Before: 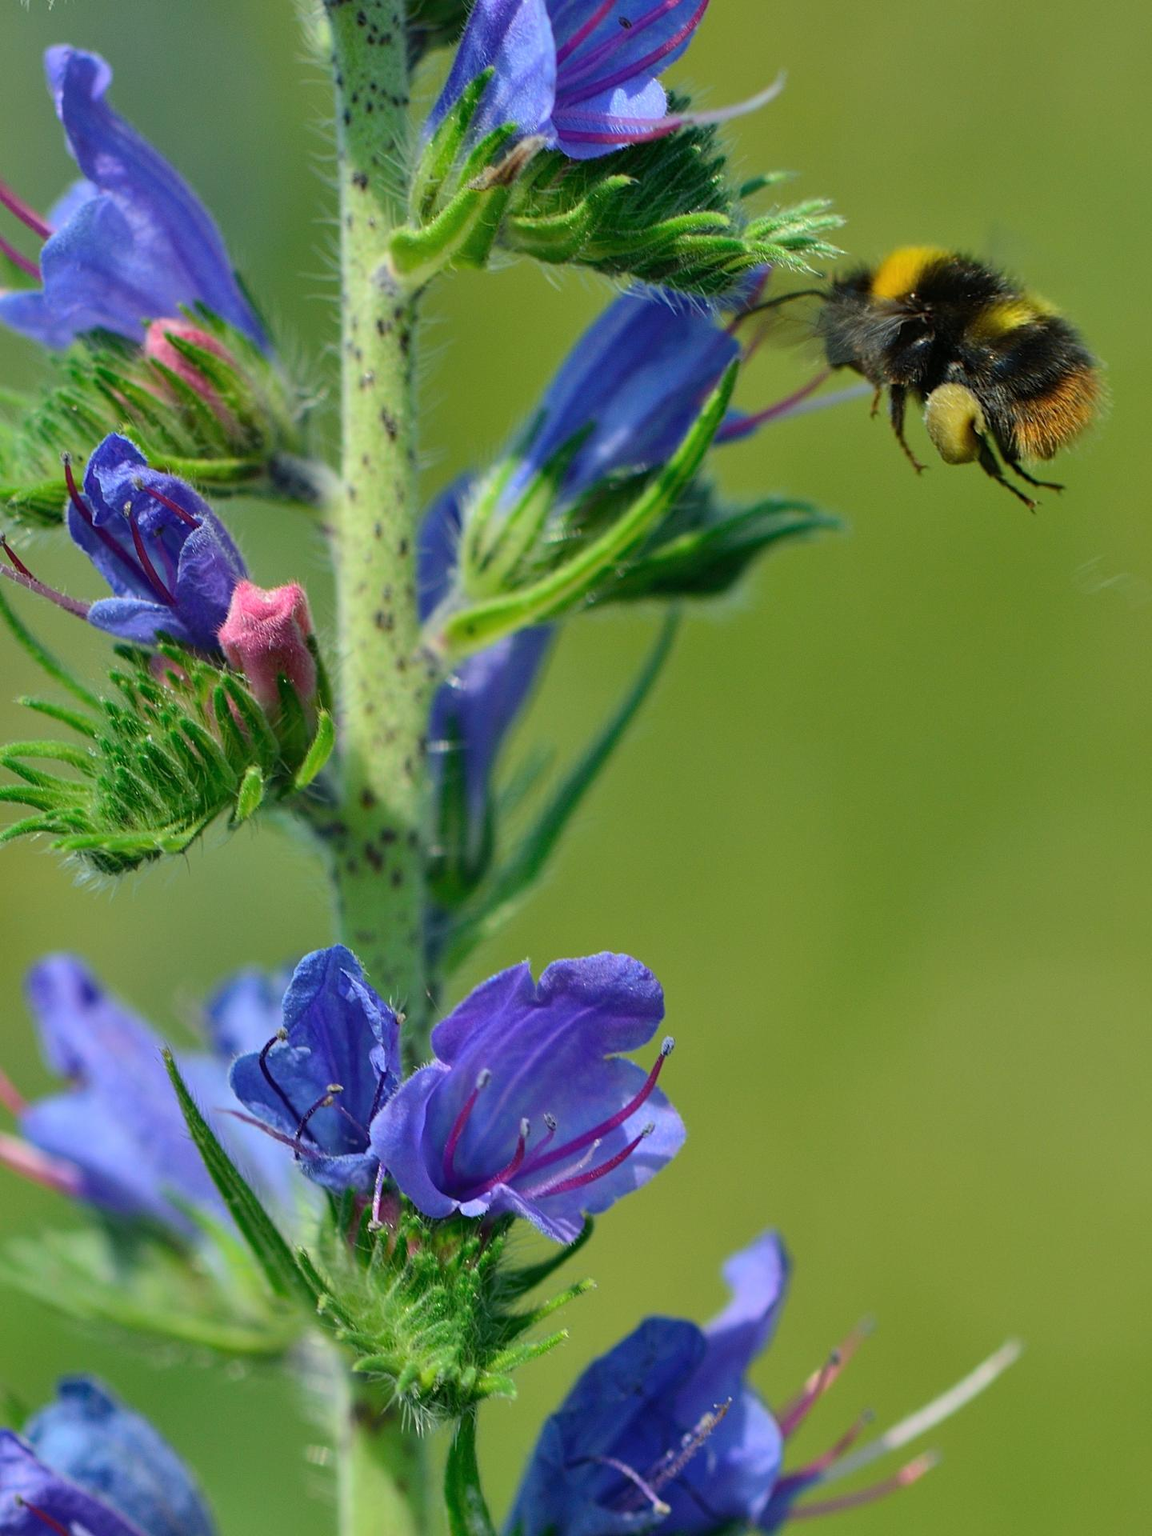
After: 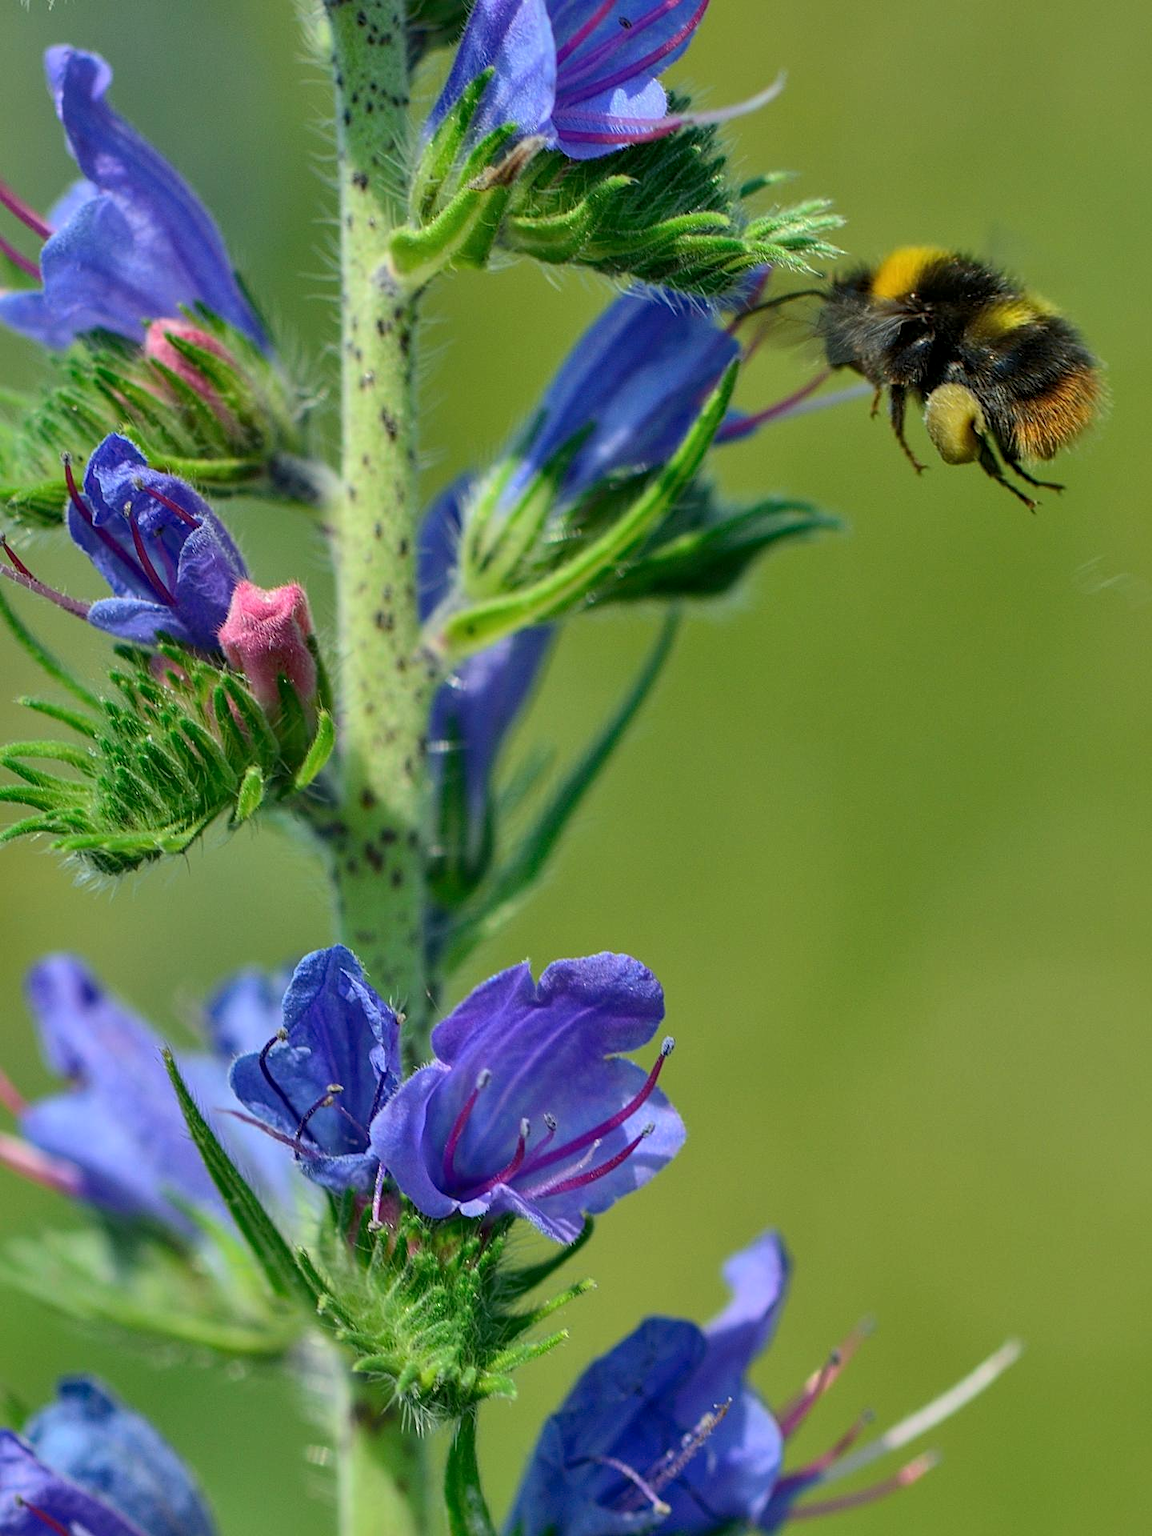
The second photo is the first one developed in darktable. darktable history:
sharpen: amount 0.209
local contrast: on, module defaults
shadows and highlights: on, module defaults
